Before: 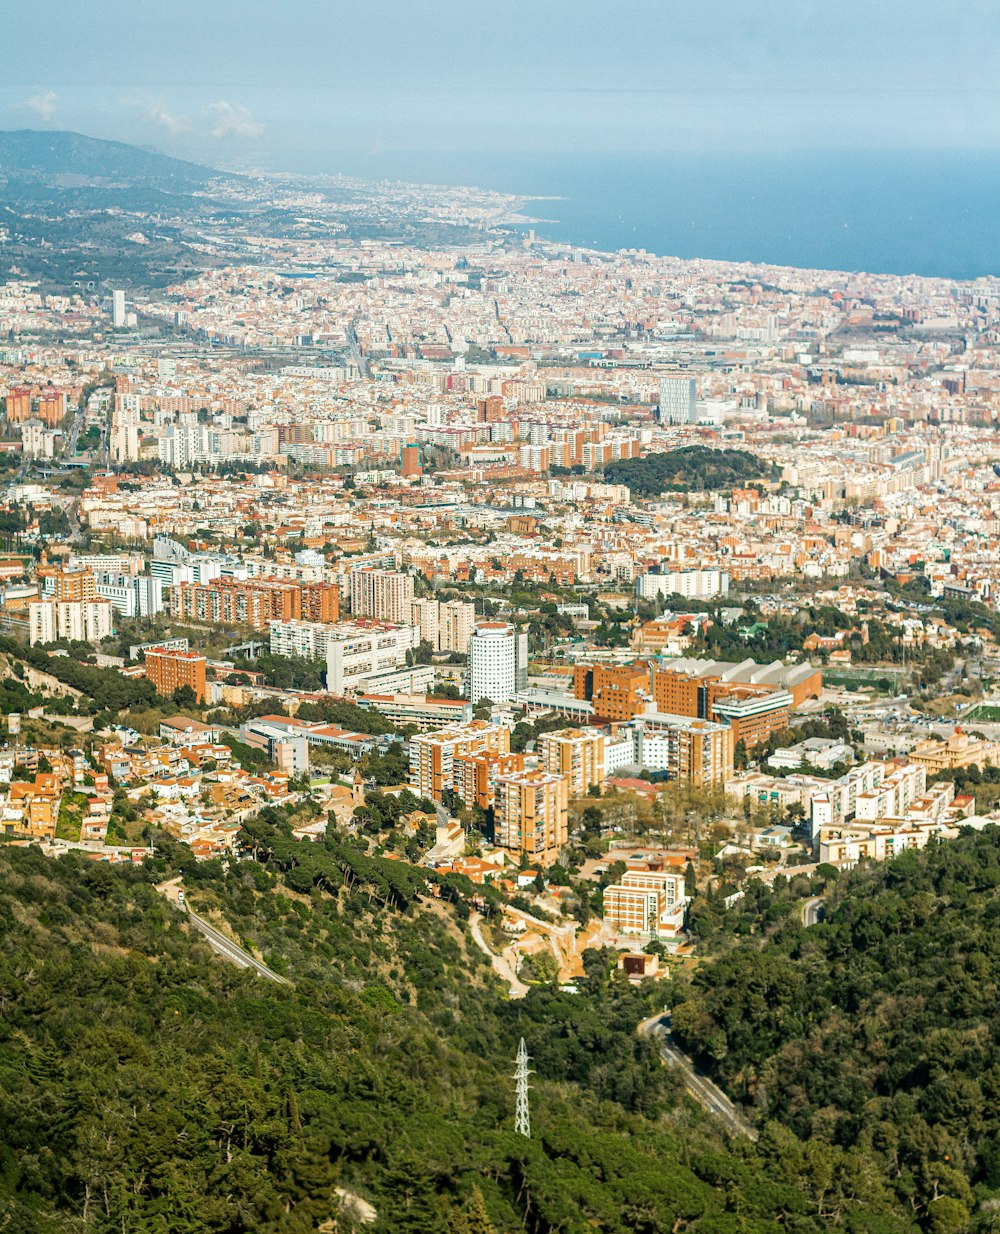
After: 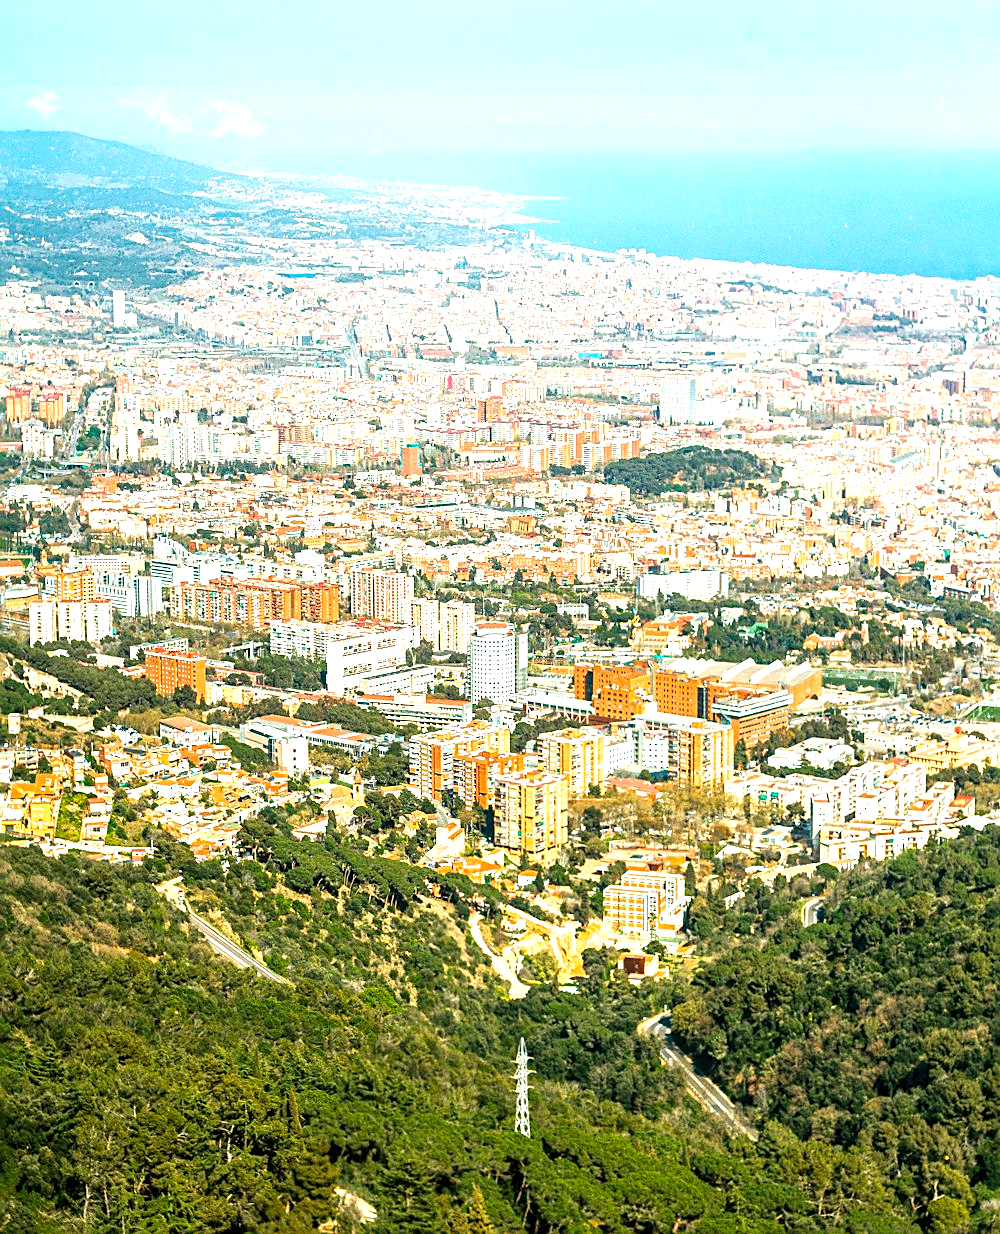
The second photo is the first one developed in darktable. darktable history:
sharpen: on, module defaults
exposure: exposure 1 EV, compensate highlight preservation false
grain: coarseness 0.09 ISO
